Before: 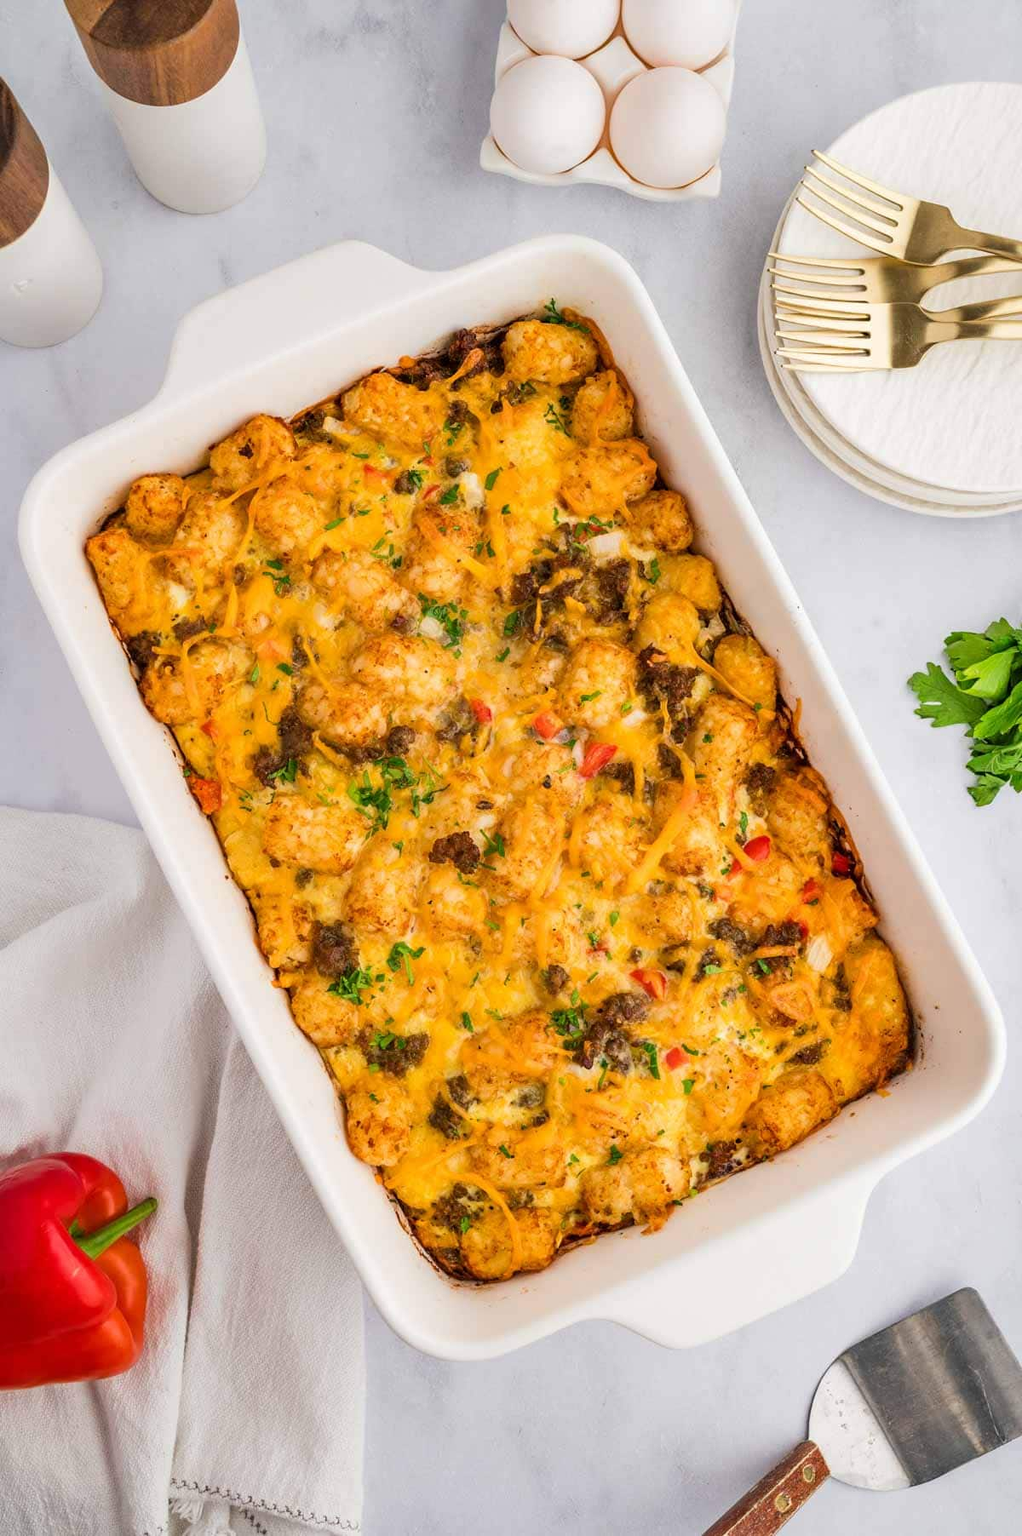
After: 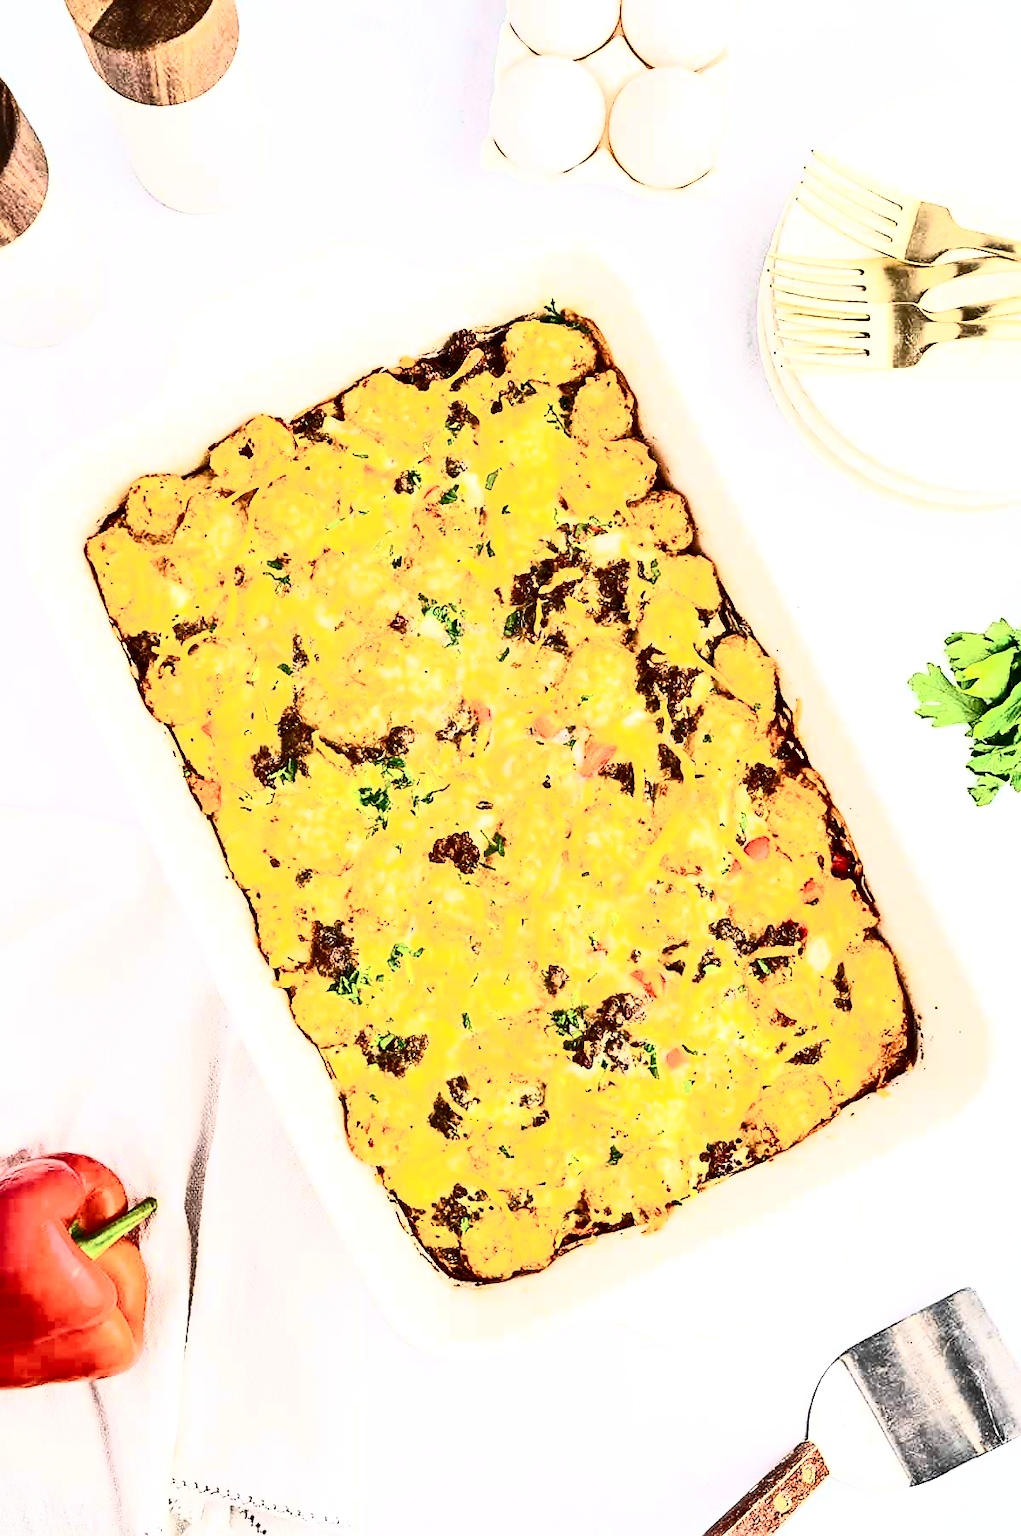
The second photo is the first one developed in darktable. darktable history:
exposure: black level correction 0, exposure 0.697 EV, compensate exposure bias true, compensate highlight preservation false
contrast brightness saturation: contrast 0.941, brightness 0.193
sharpen: on, module defaults
